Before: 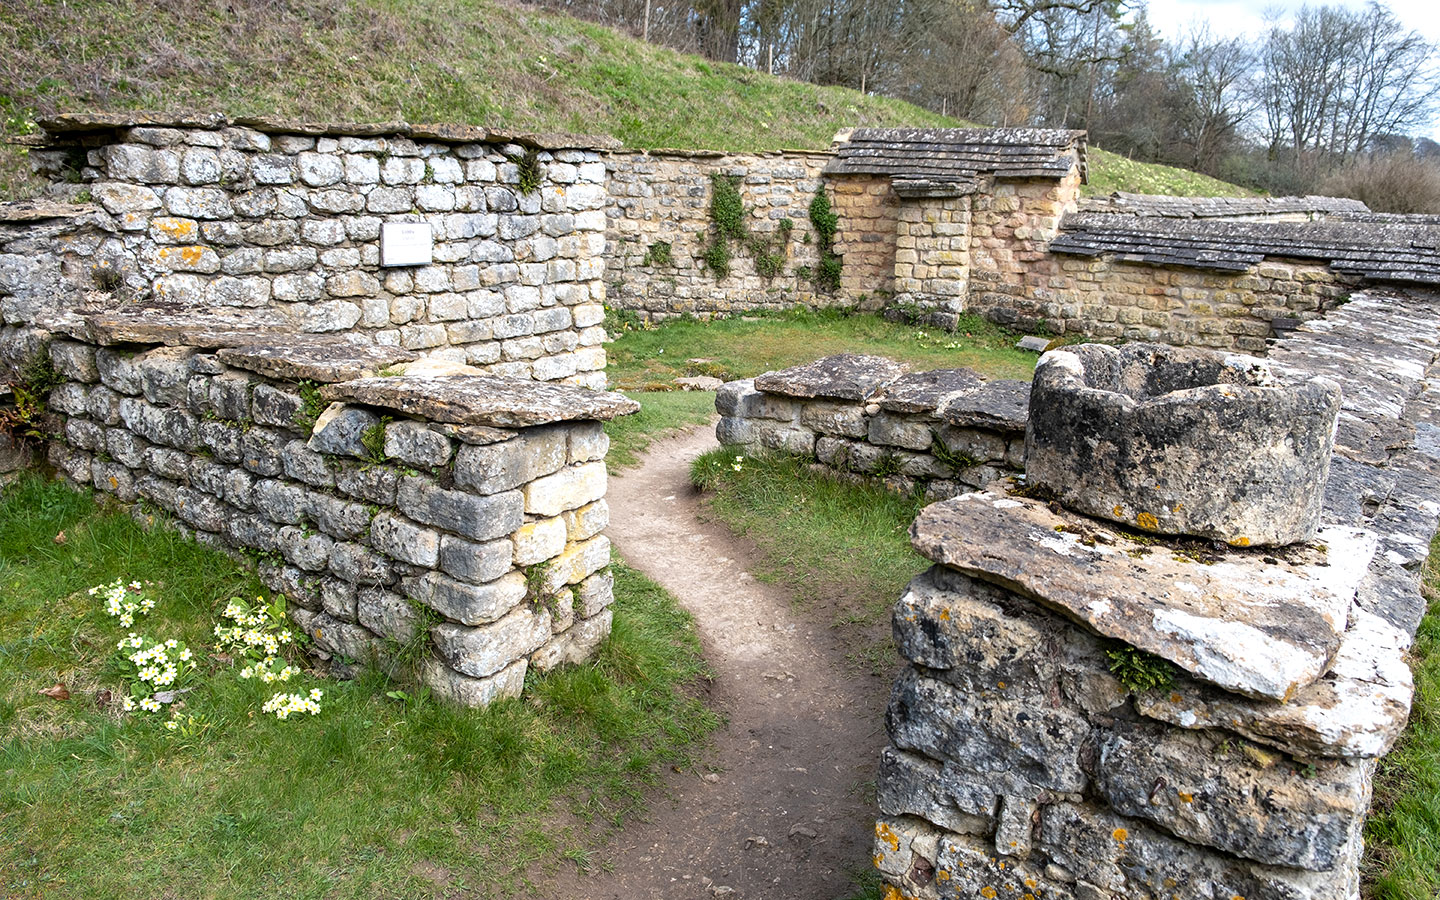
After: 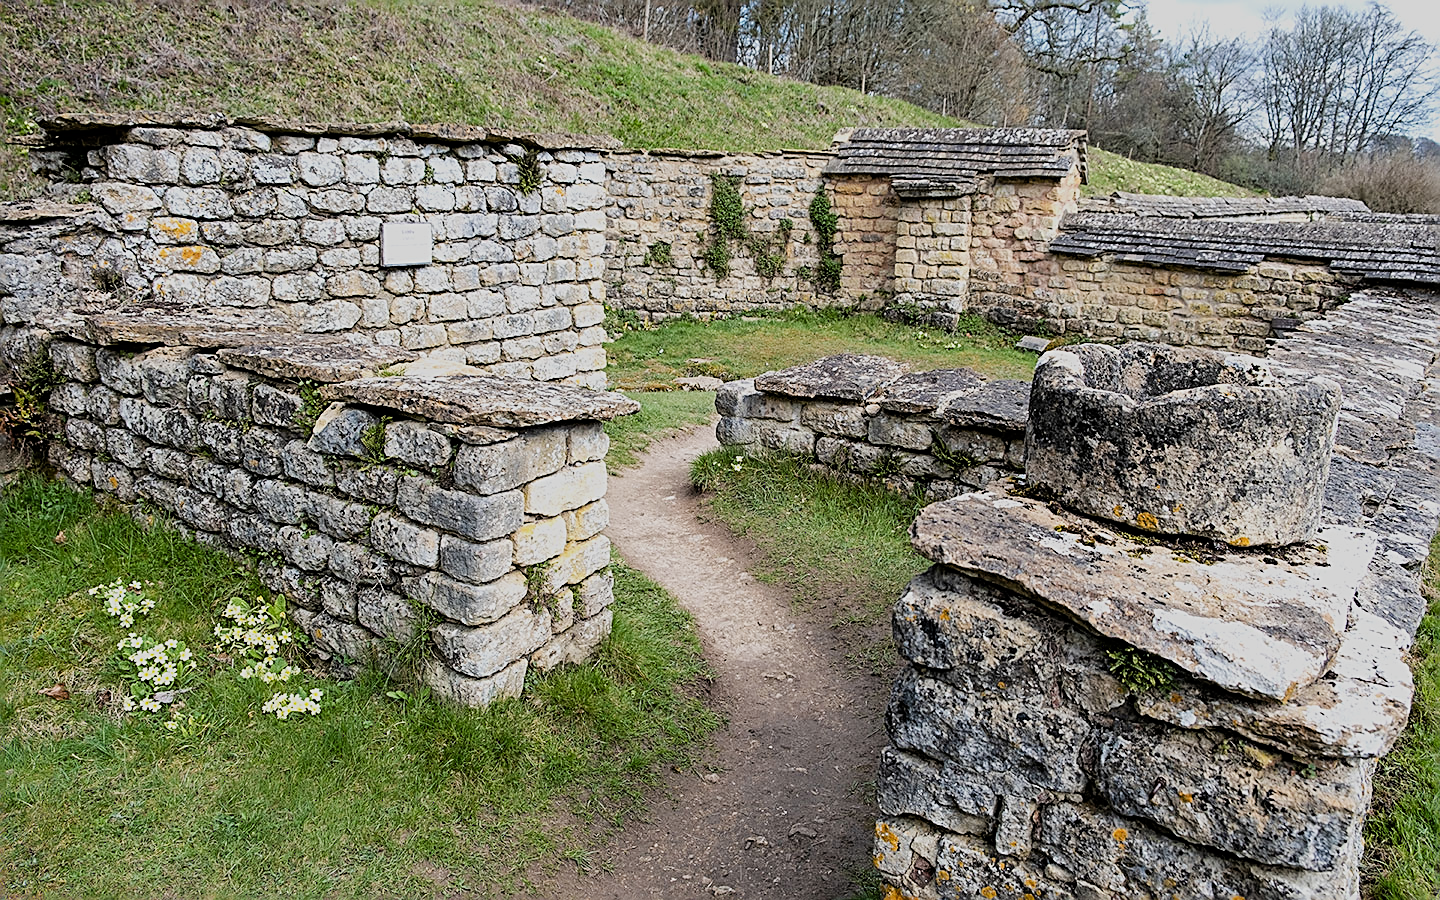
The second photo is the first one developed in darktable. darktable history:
filmic rgb: black relative exposure -7.65 EV, white relative exposure 4.56 EV, hardness 3.61
sharpen: amount 0.901
